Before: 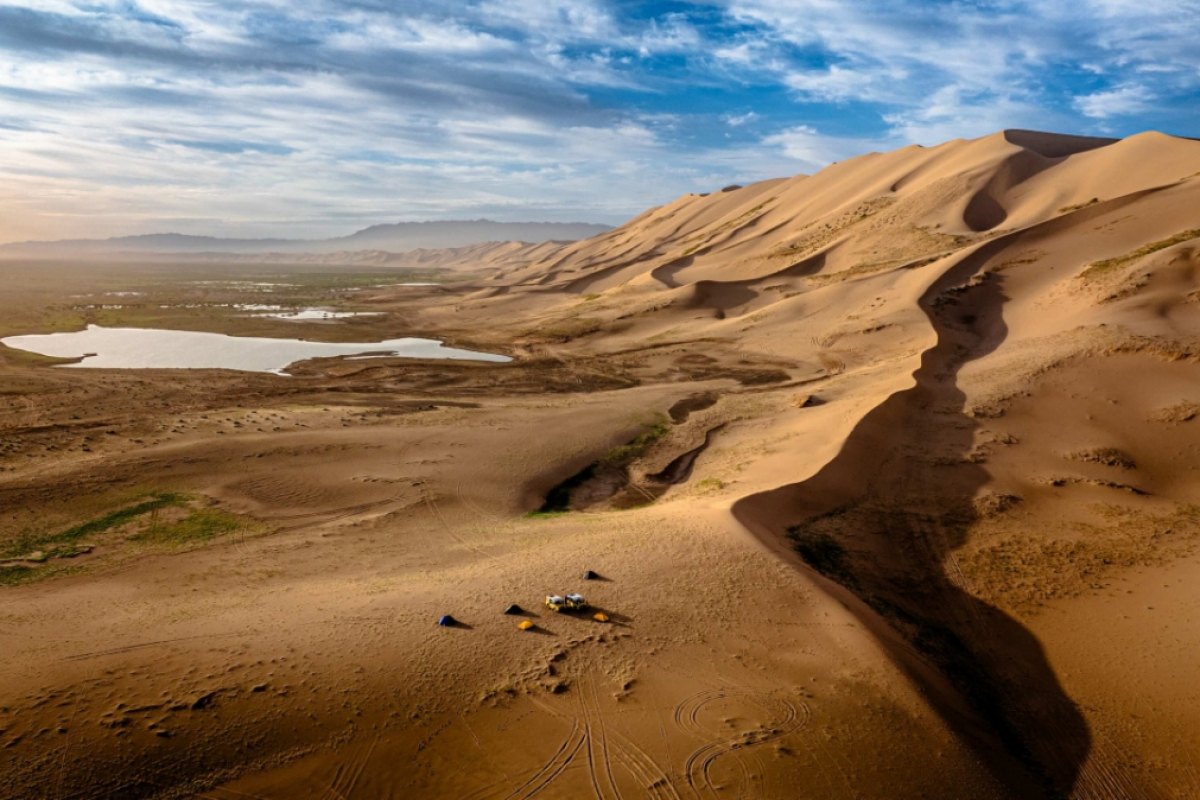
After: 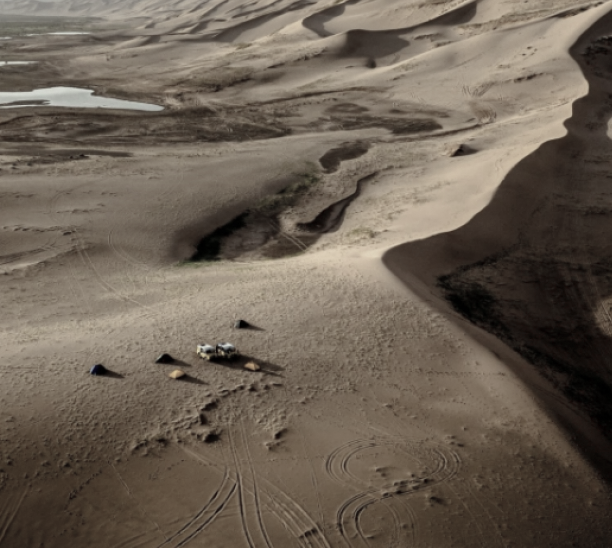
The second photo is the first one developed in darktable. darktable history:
crop and rotate: left 29.129%, top 31.388%, right 19.814%
color zones: curves: ch1 [(0, 0.34) (0.143, 0.164) (0.286, 0.152) (0.429, 0.176) (0.571, 0.173) (0.714, 0.188) (0.857, 0.199) (1, 0.34)]
color correction: highlights a* -8.44, highlights b* 3.67
